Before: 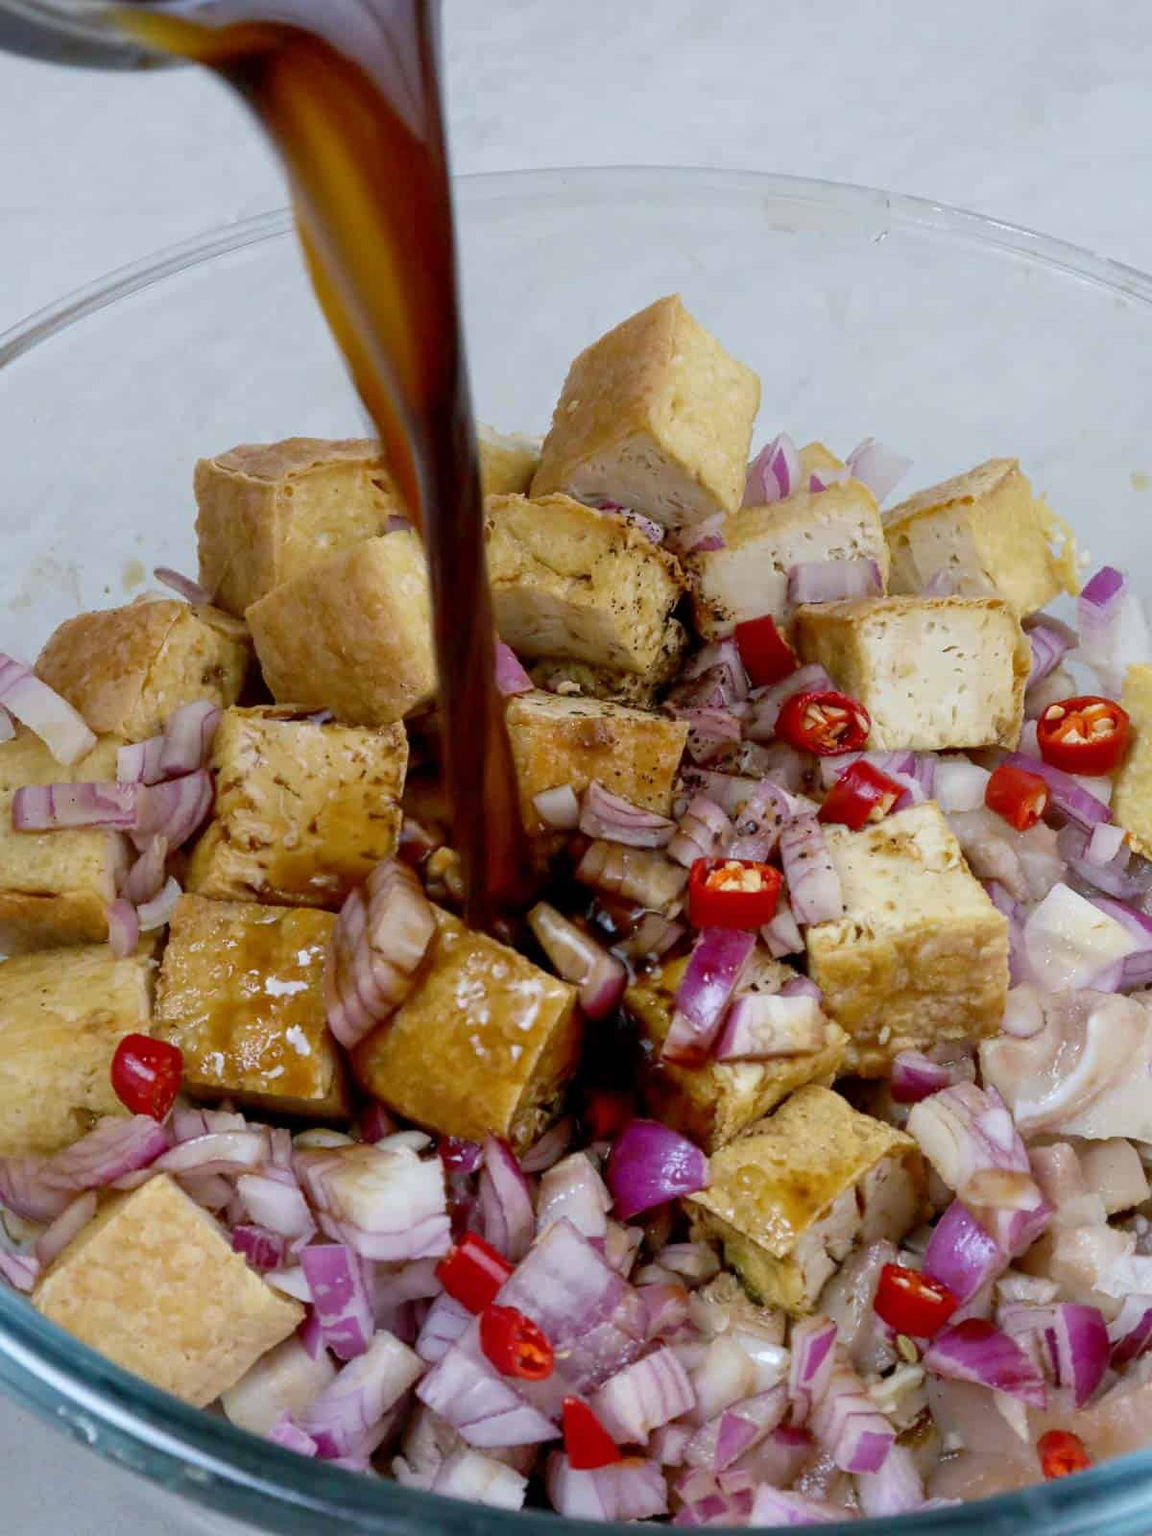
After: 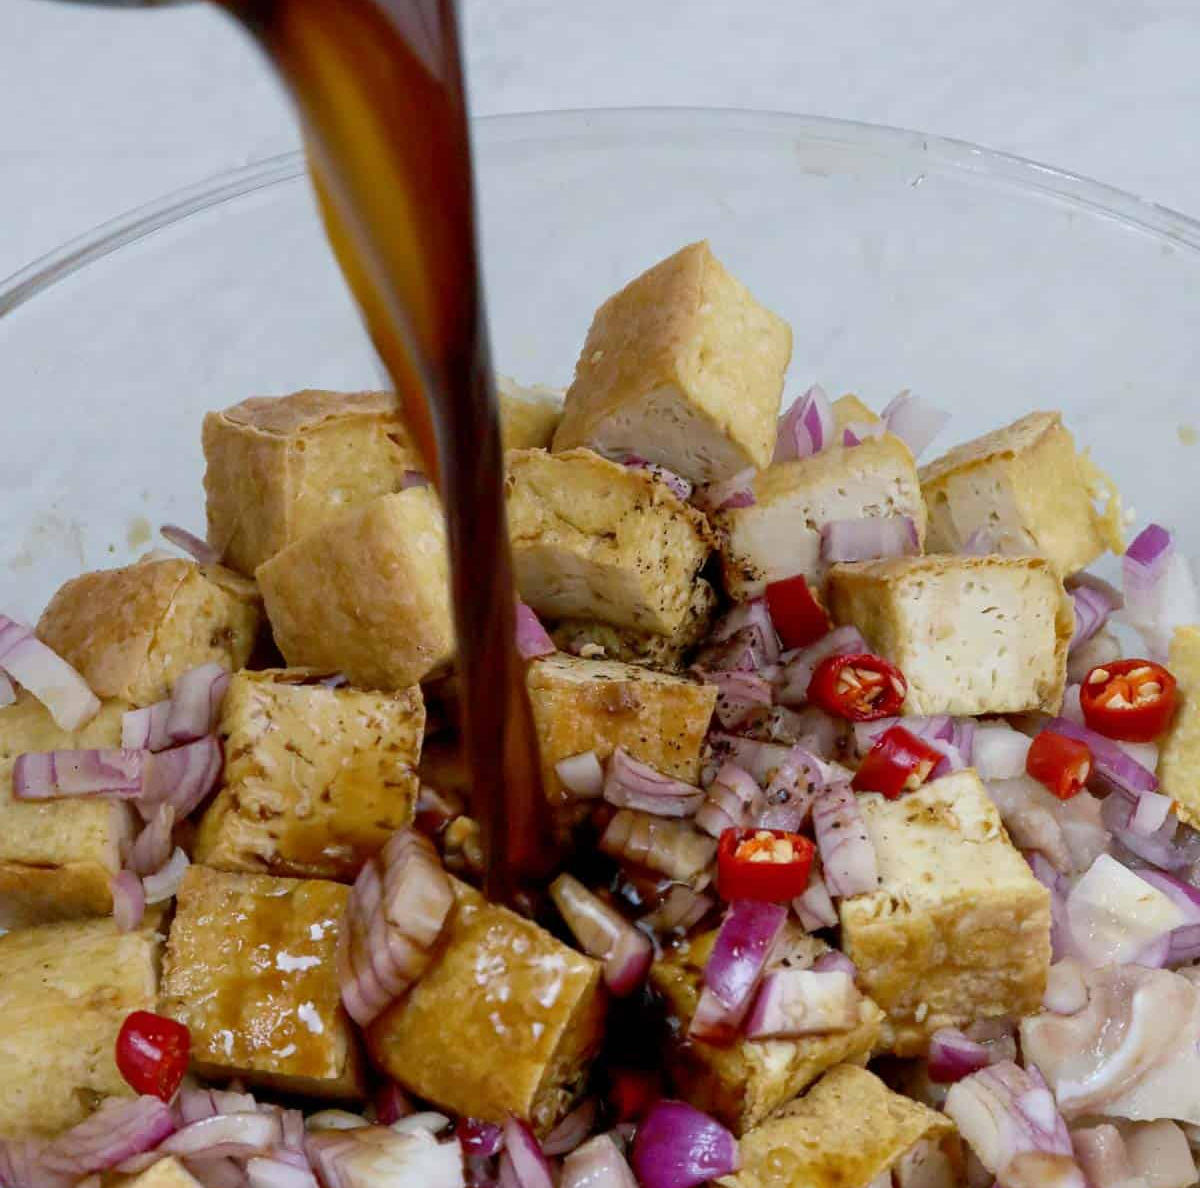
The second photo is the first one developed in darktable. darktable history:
crop: top 4.183%, bottom 21.536%
